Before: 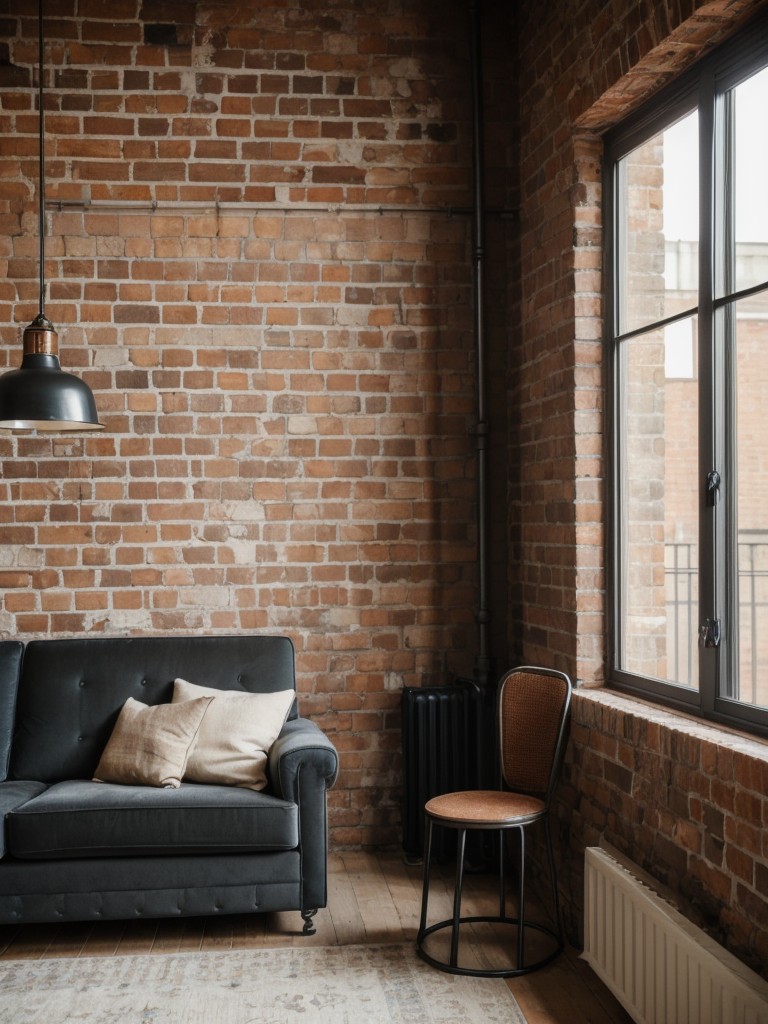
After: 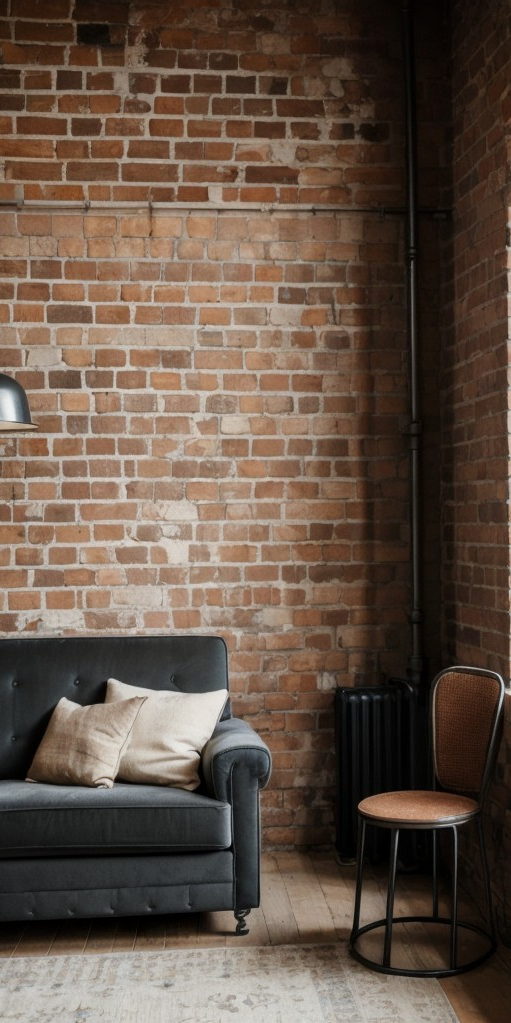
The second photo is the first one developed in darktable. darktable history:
crop and rotate: left 8.786%, right 24.548%
local contrast: mode bilateral grid, contrast 20, coarseness 50, detail 120%, midtone range 0.2
